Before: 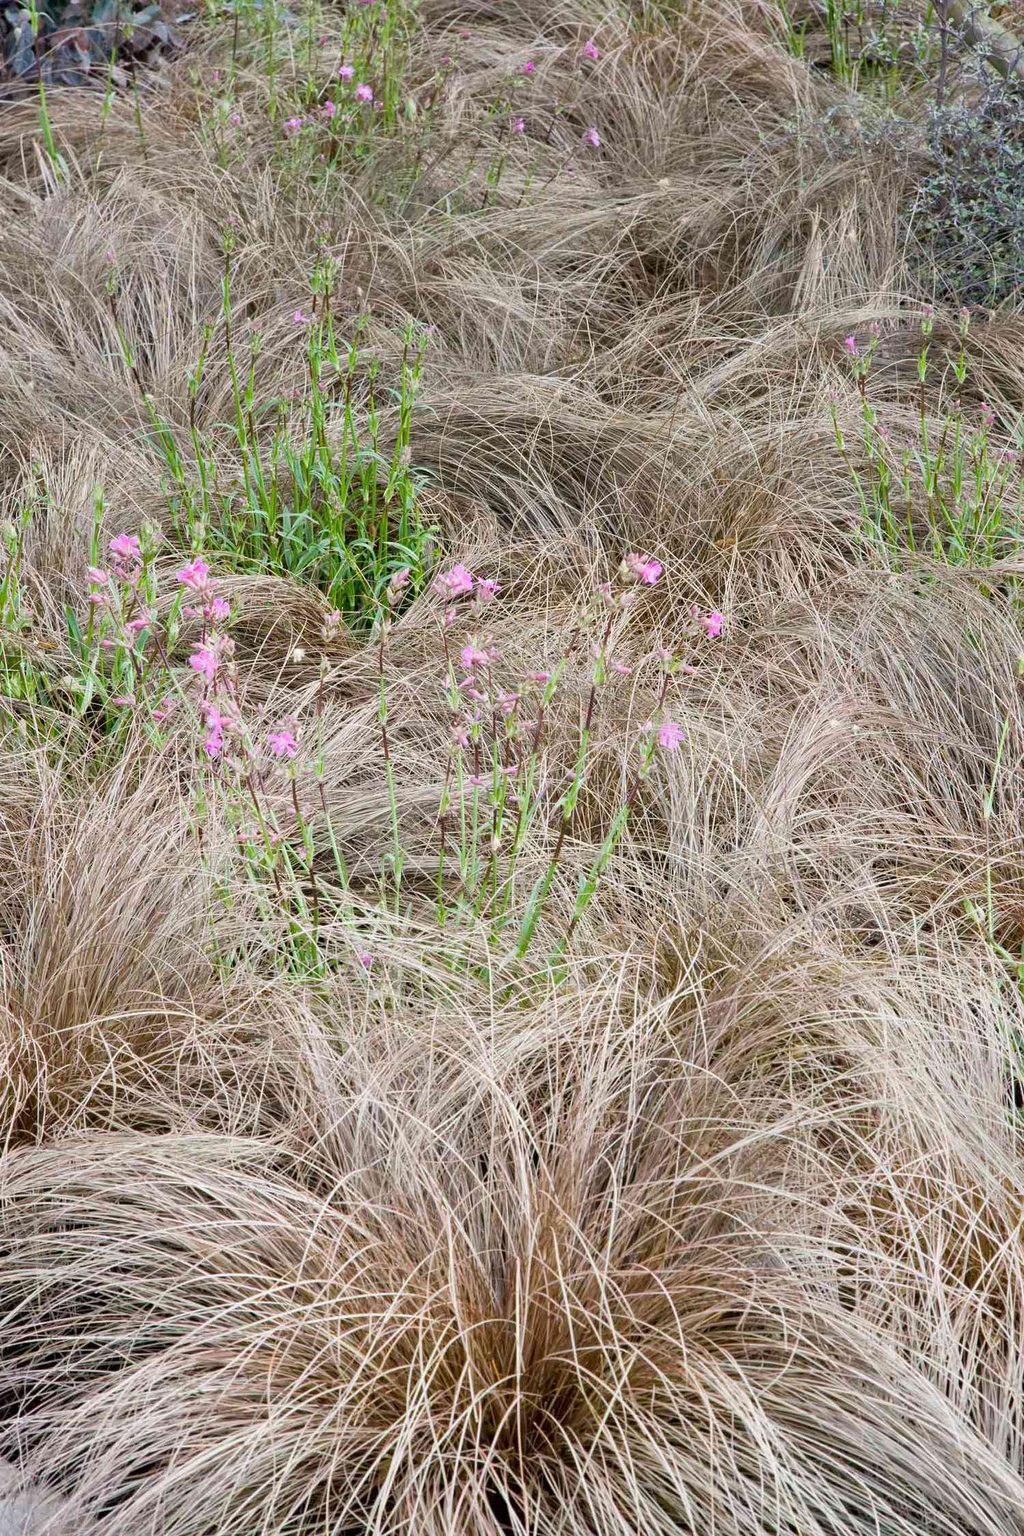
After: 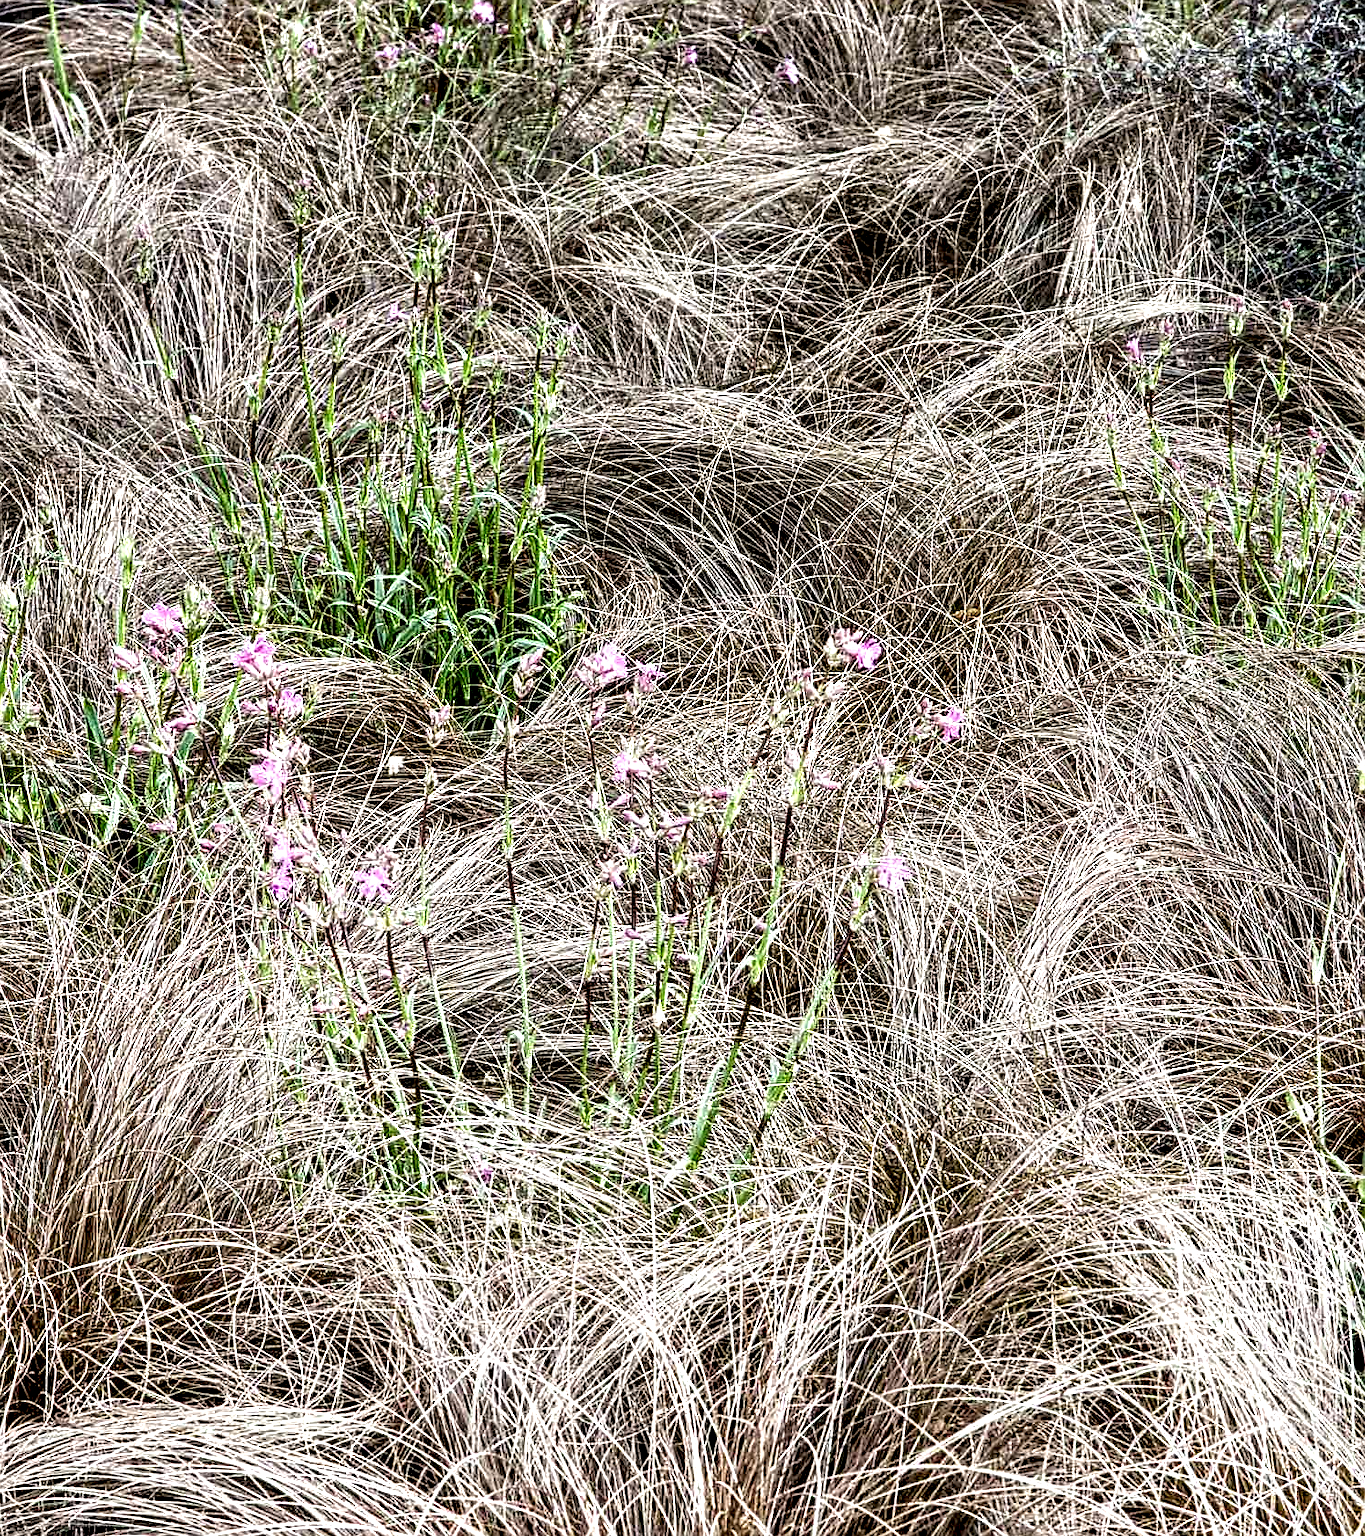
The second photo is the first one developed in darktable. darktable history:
local contrast: highlights 116%, shadows 45%, detail 291%
crop: left 0.398%, top 5.473%, bottom 19.814%
sharpen: on, module defaults
